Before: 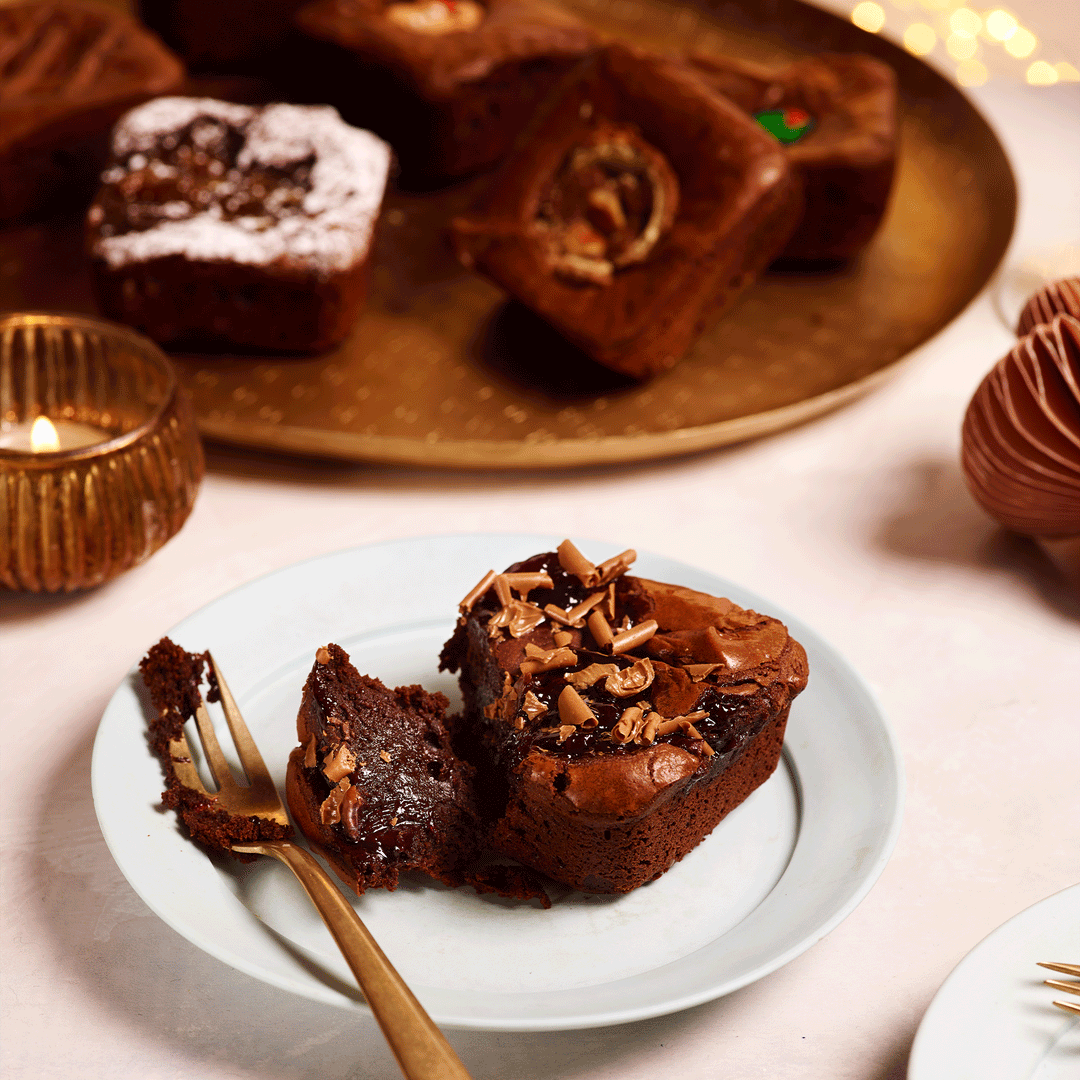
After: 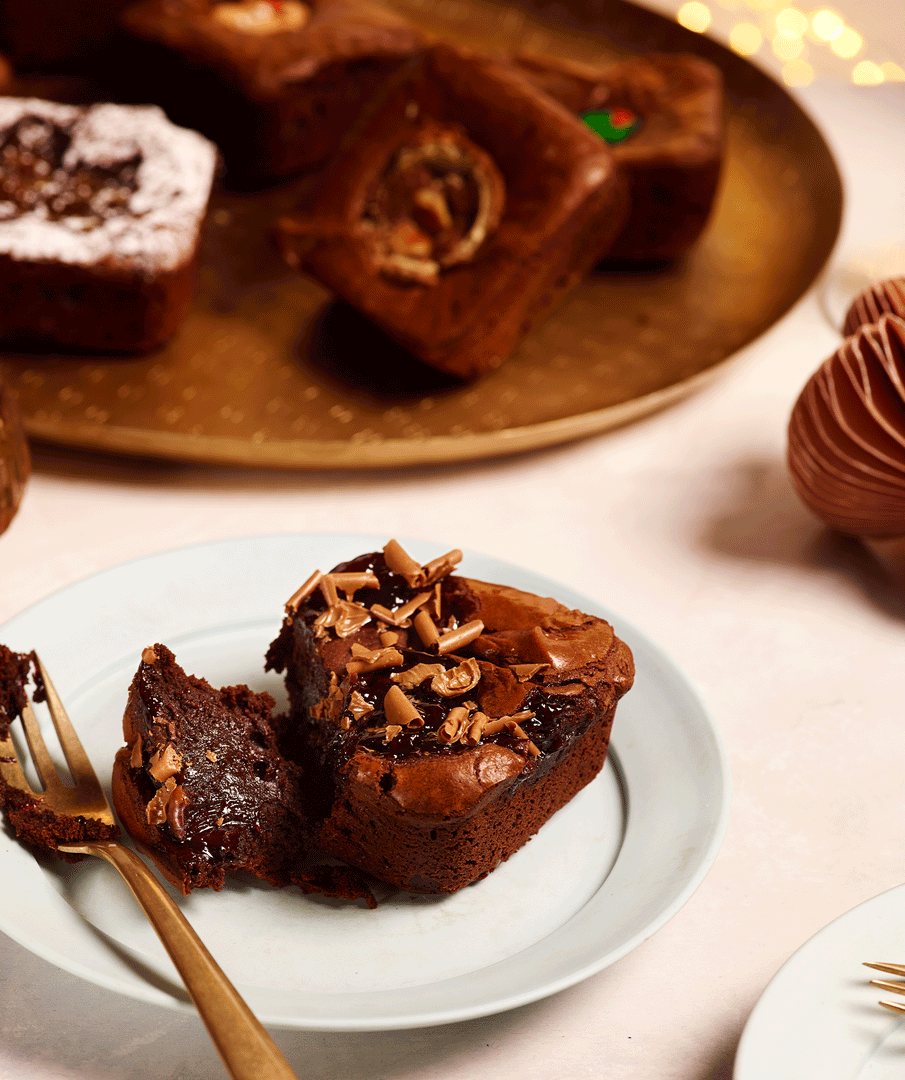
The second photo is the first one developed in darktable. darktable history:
crop: left 16.145%
color correction: highlights b* 3
